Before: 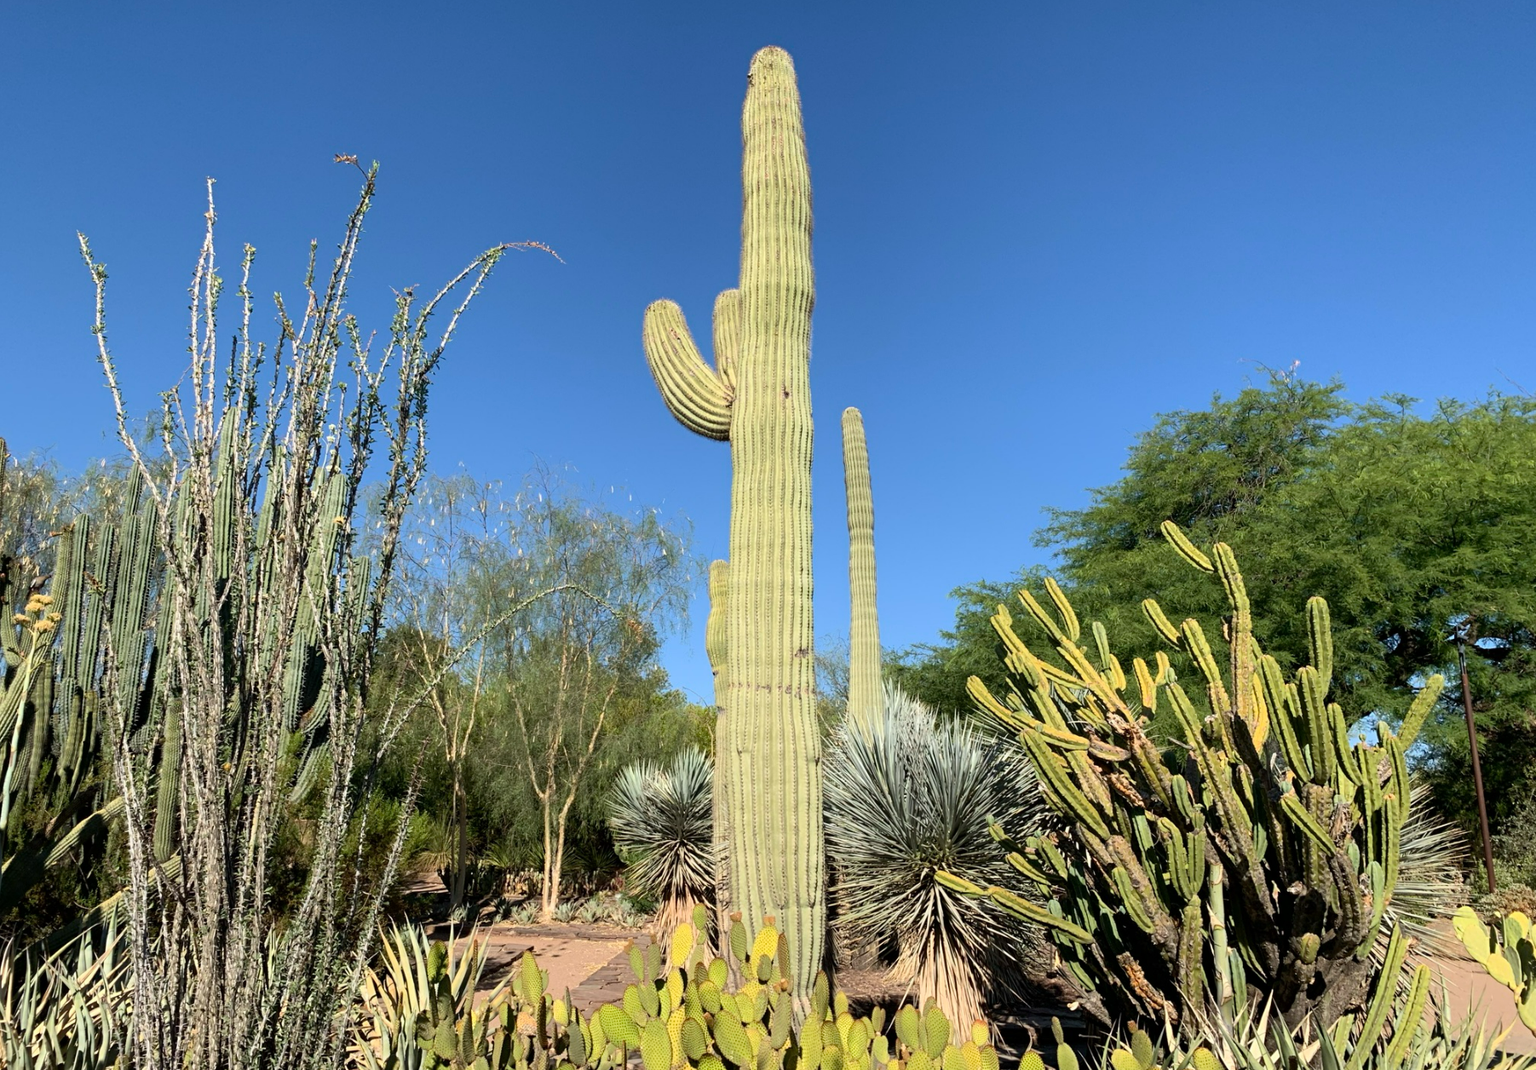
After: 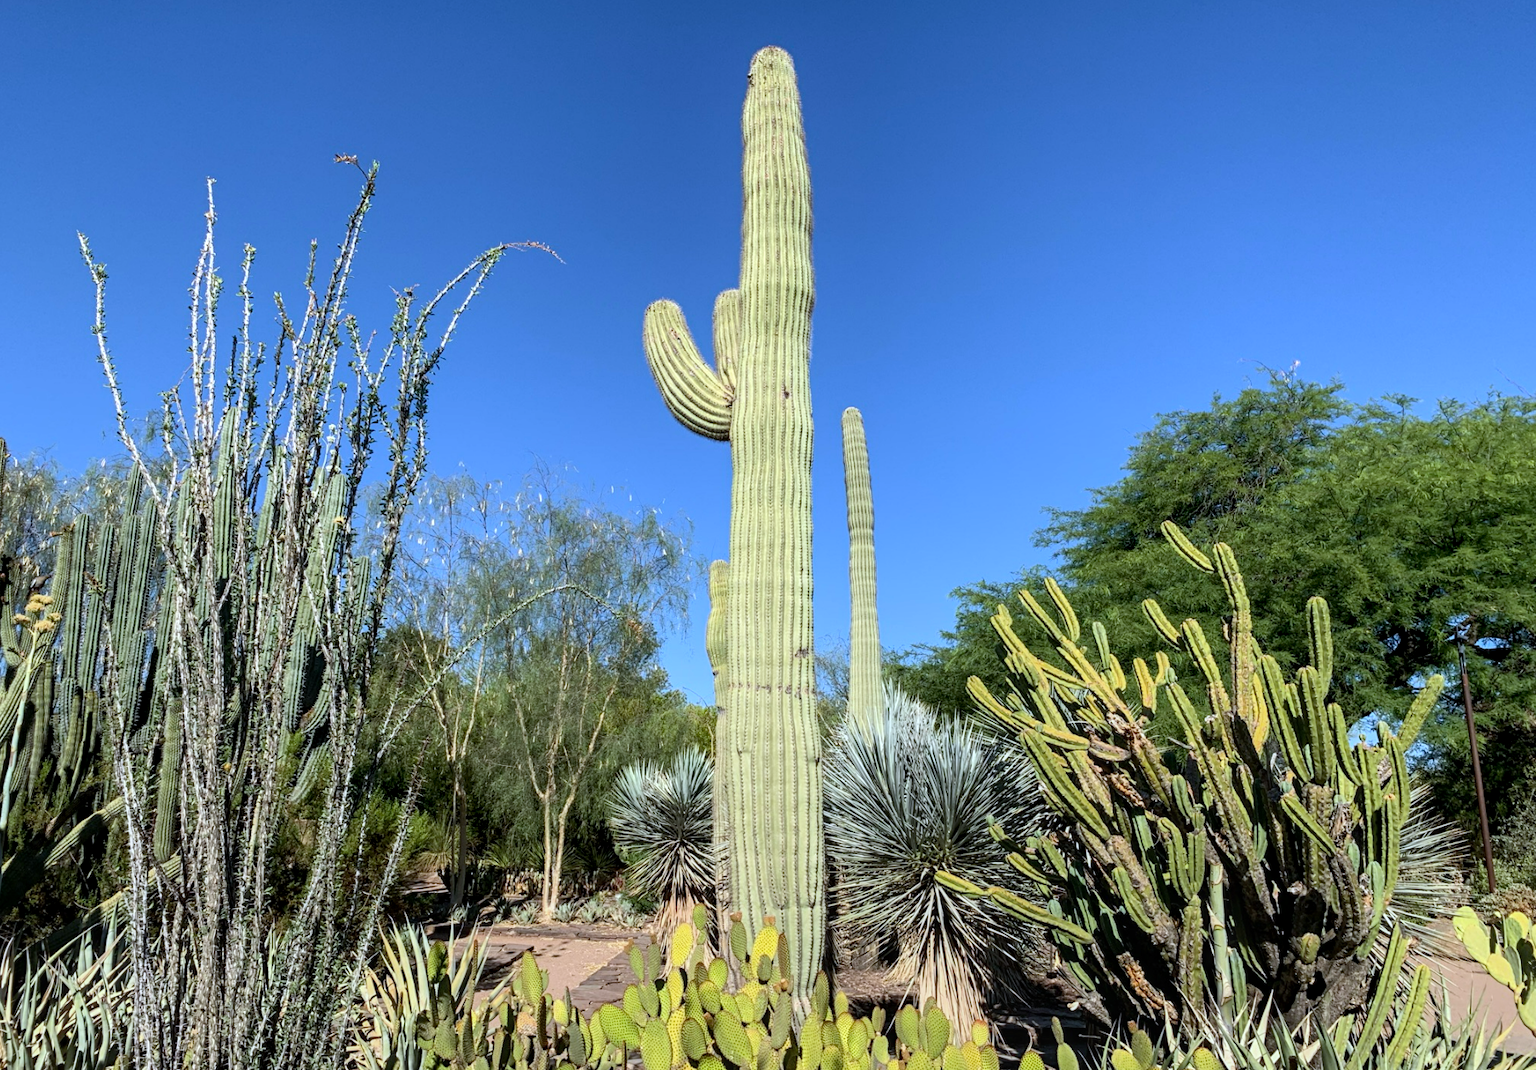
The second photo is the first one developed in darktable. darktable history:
tone equalizer: on, module defaults
local contrast: on, module defaults
white balance: red 0.931, blue 1.11
